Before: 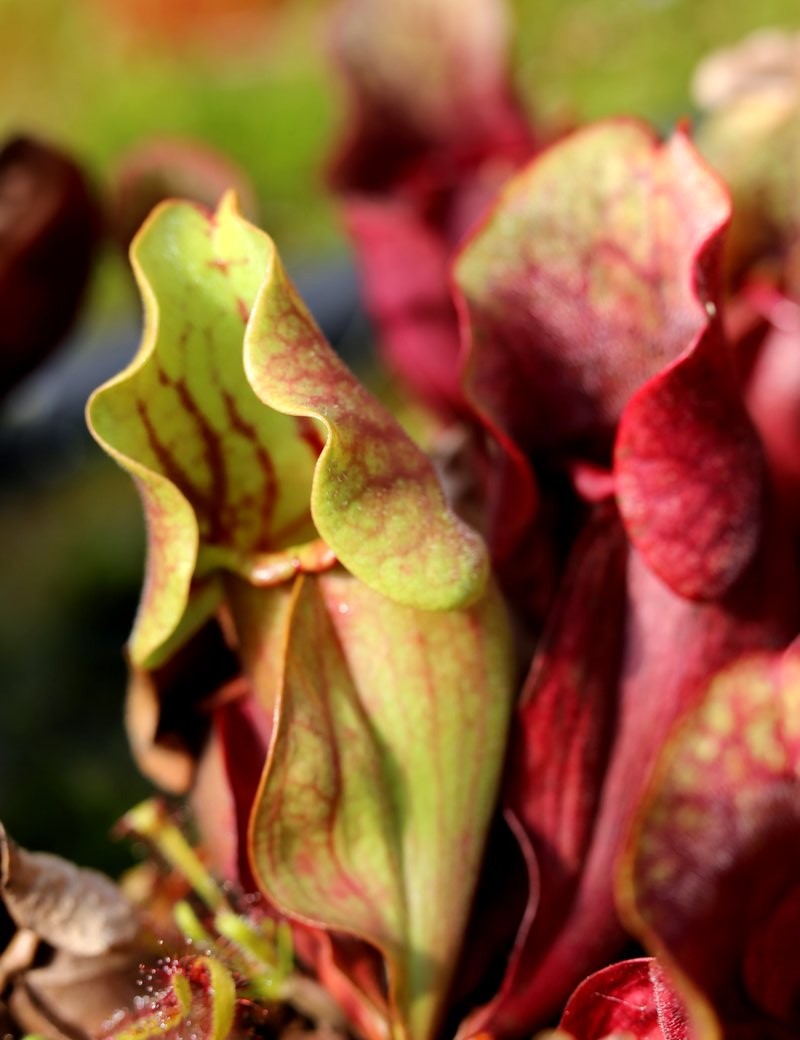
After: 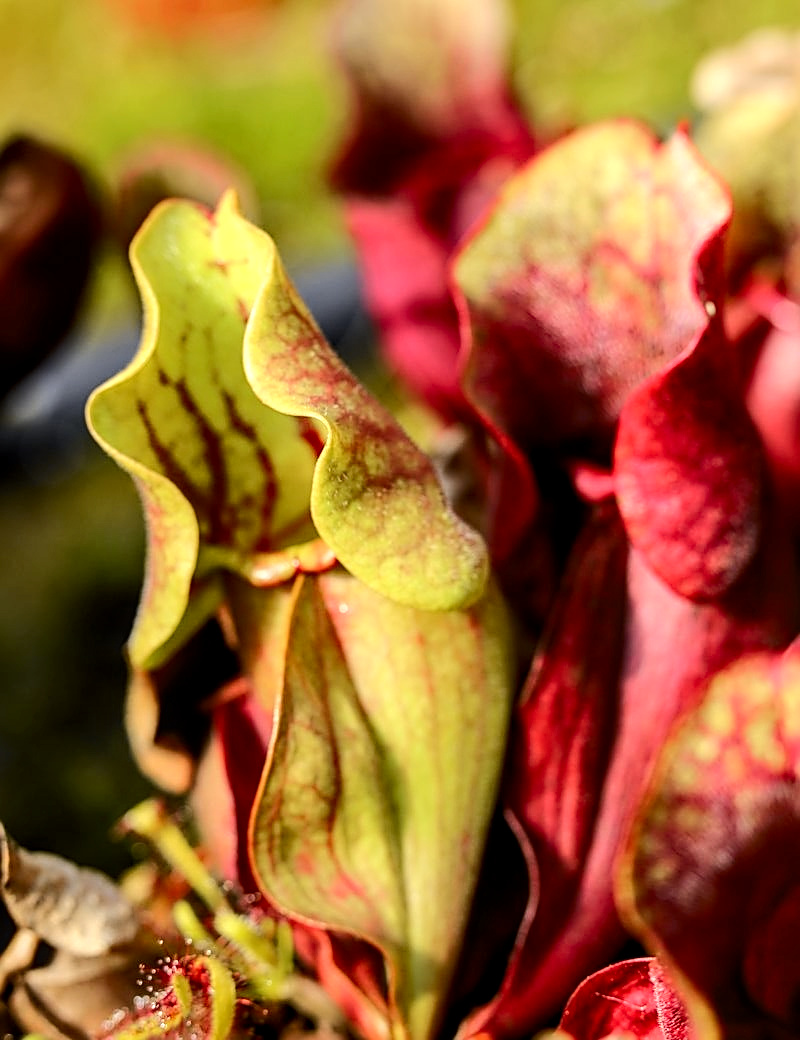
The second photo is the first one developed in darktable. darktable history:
local contrast: detail 130%
sharpen: amount 0.734
tone equalizer: mask exposure compensation -0.501 EV
tone curve: curves: ch0 [(0, 0) (0.239, 0.248) (0.508, 0.606) (0.828, 0.878) (1, 1)]; ch1 [(0, 0) (0.401, 0.42) (0.45, 0.464) (0.492, 0.498) (0.511, 0.507) (0.561, 0.549) (0.688, 0.726) (1, 1)]; ch2 [(0, 0) (0.411, 0.433) (0.5, 0.504) (0.545, 0.574) (1, 1)], color space Lab, independent channels, preserve colors none
